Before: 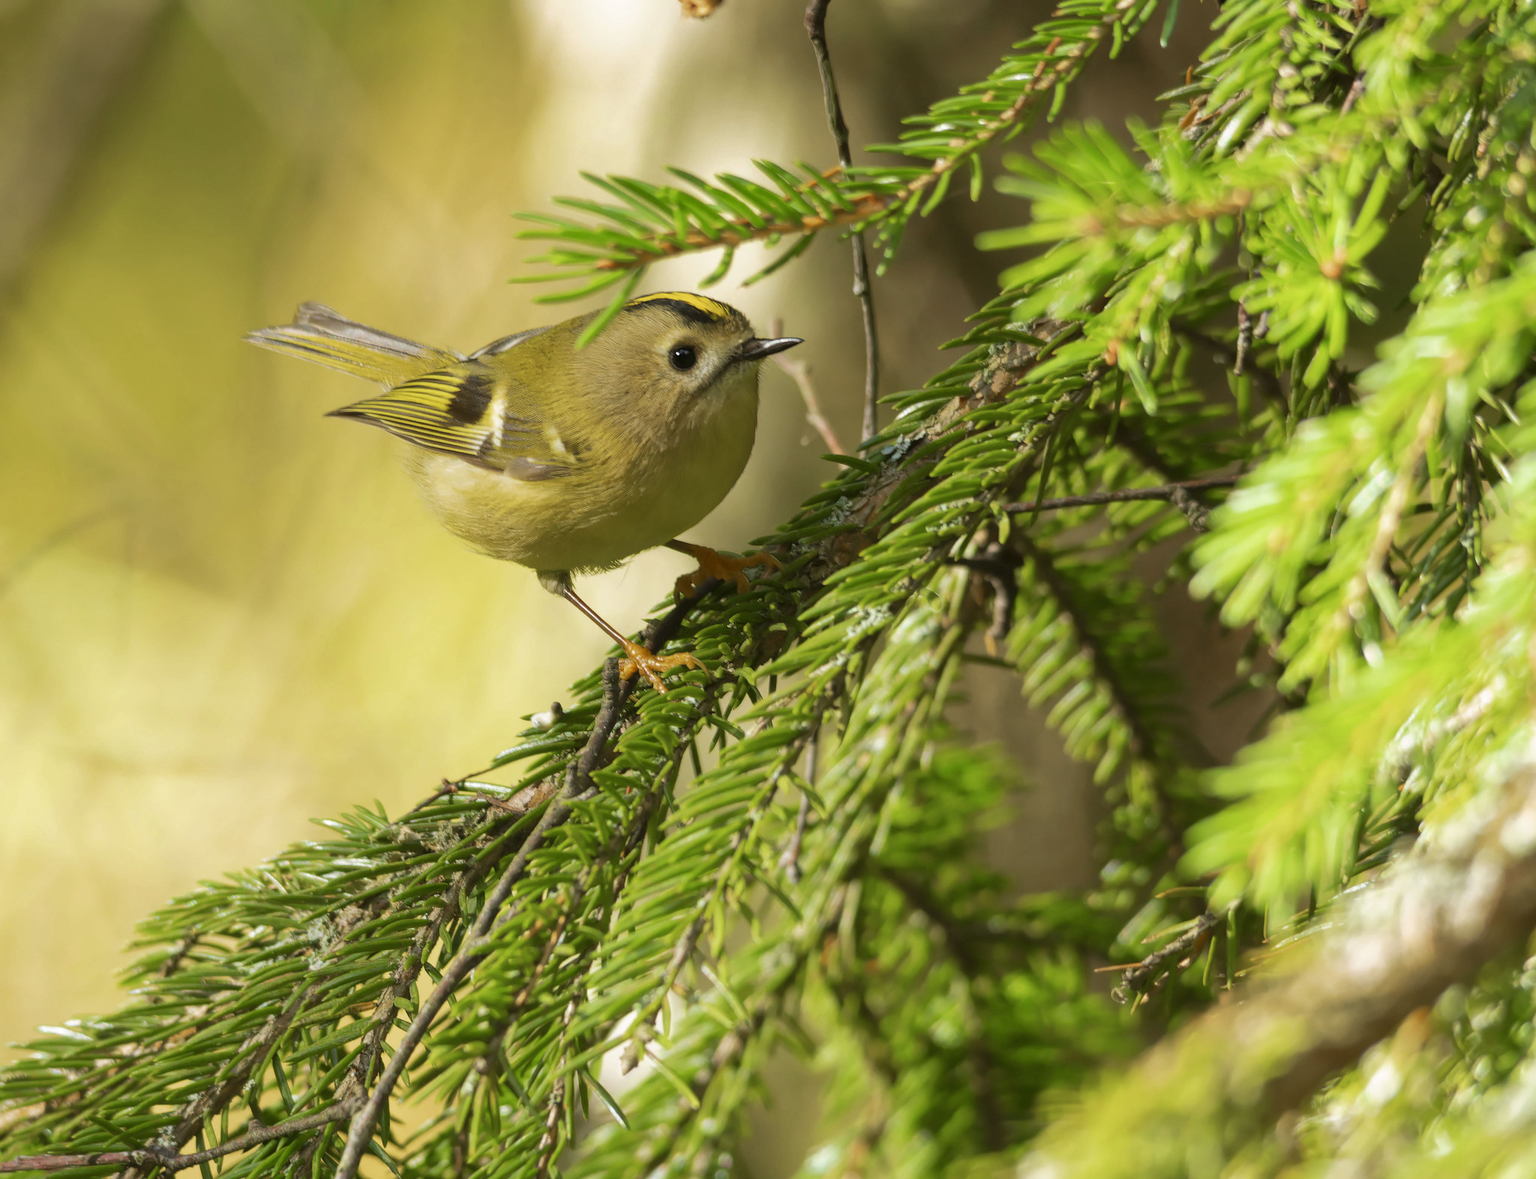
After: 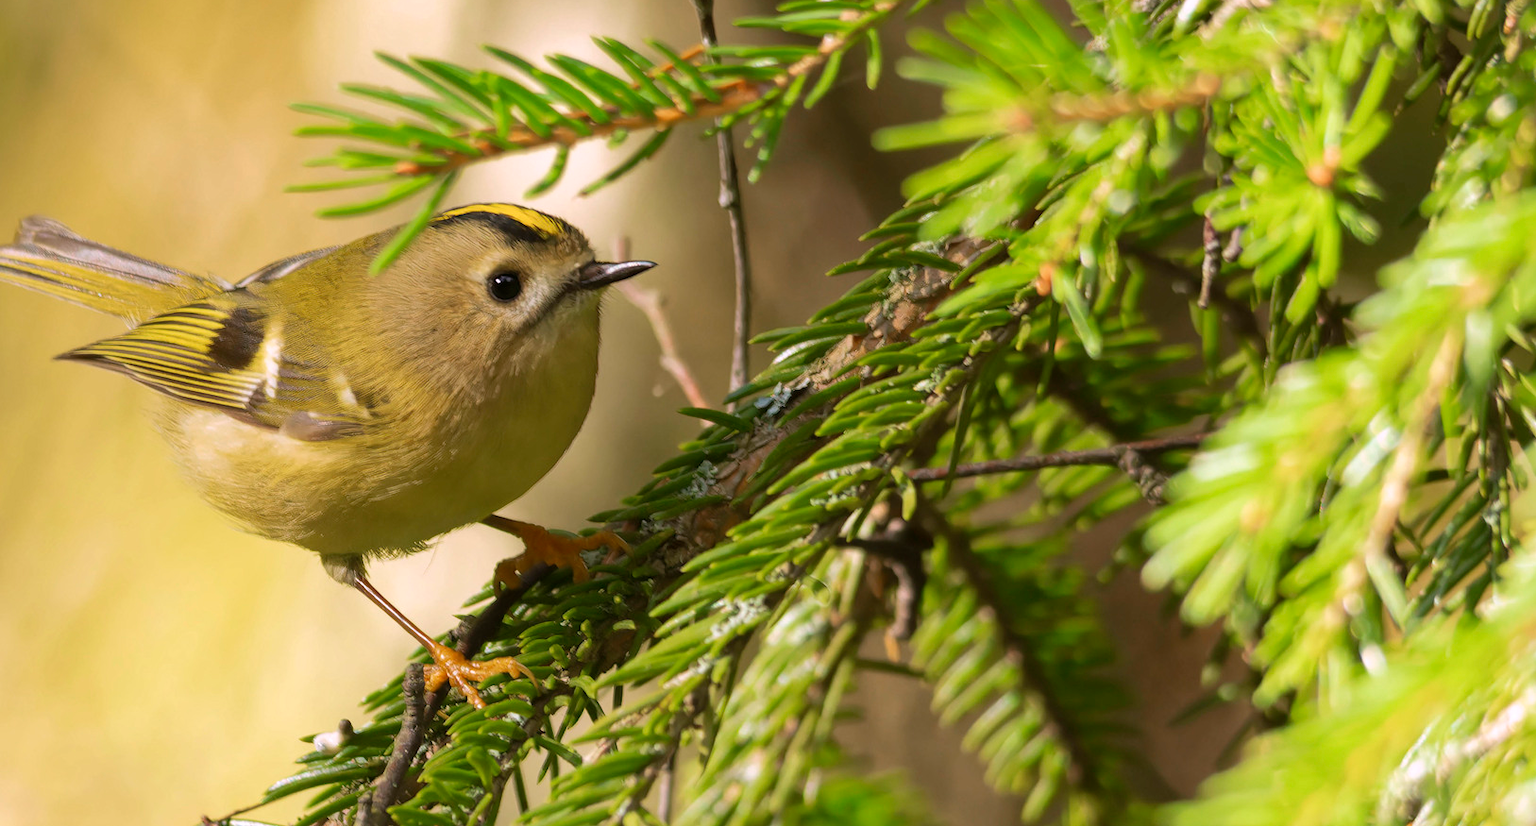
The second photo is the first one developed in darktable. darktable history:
crop: left 18.38%, top 11.092%, right 2.134%, bottom 33.217%
white balance: red 1.05, blue 1.072
